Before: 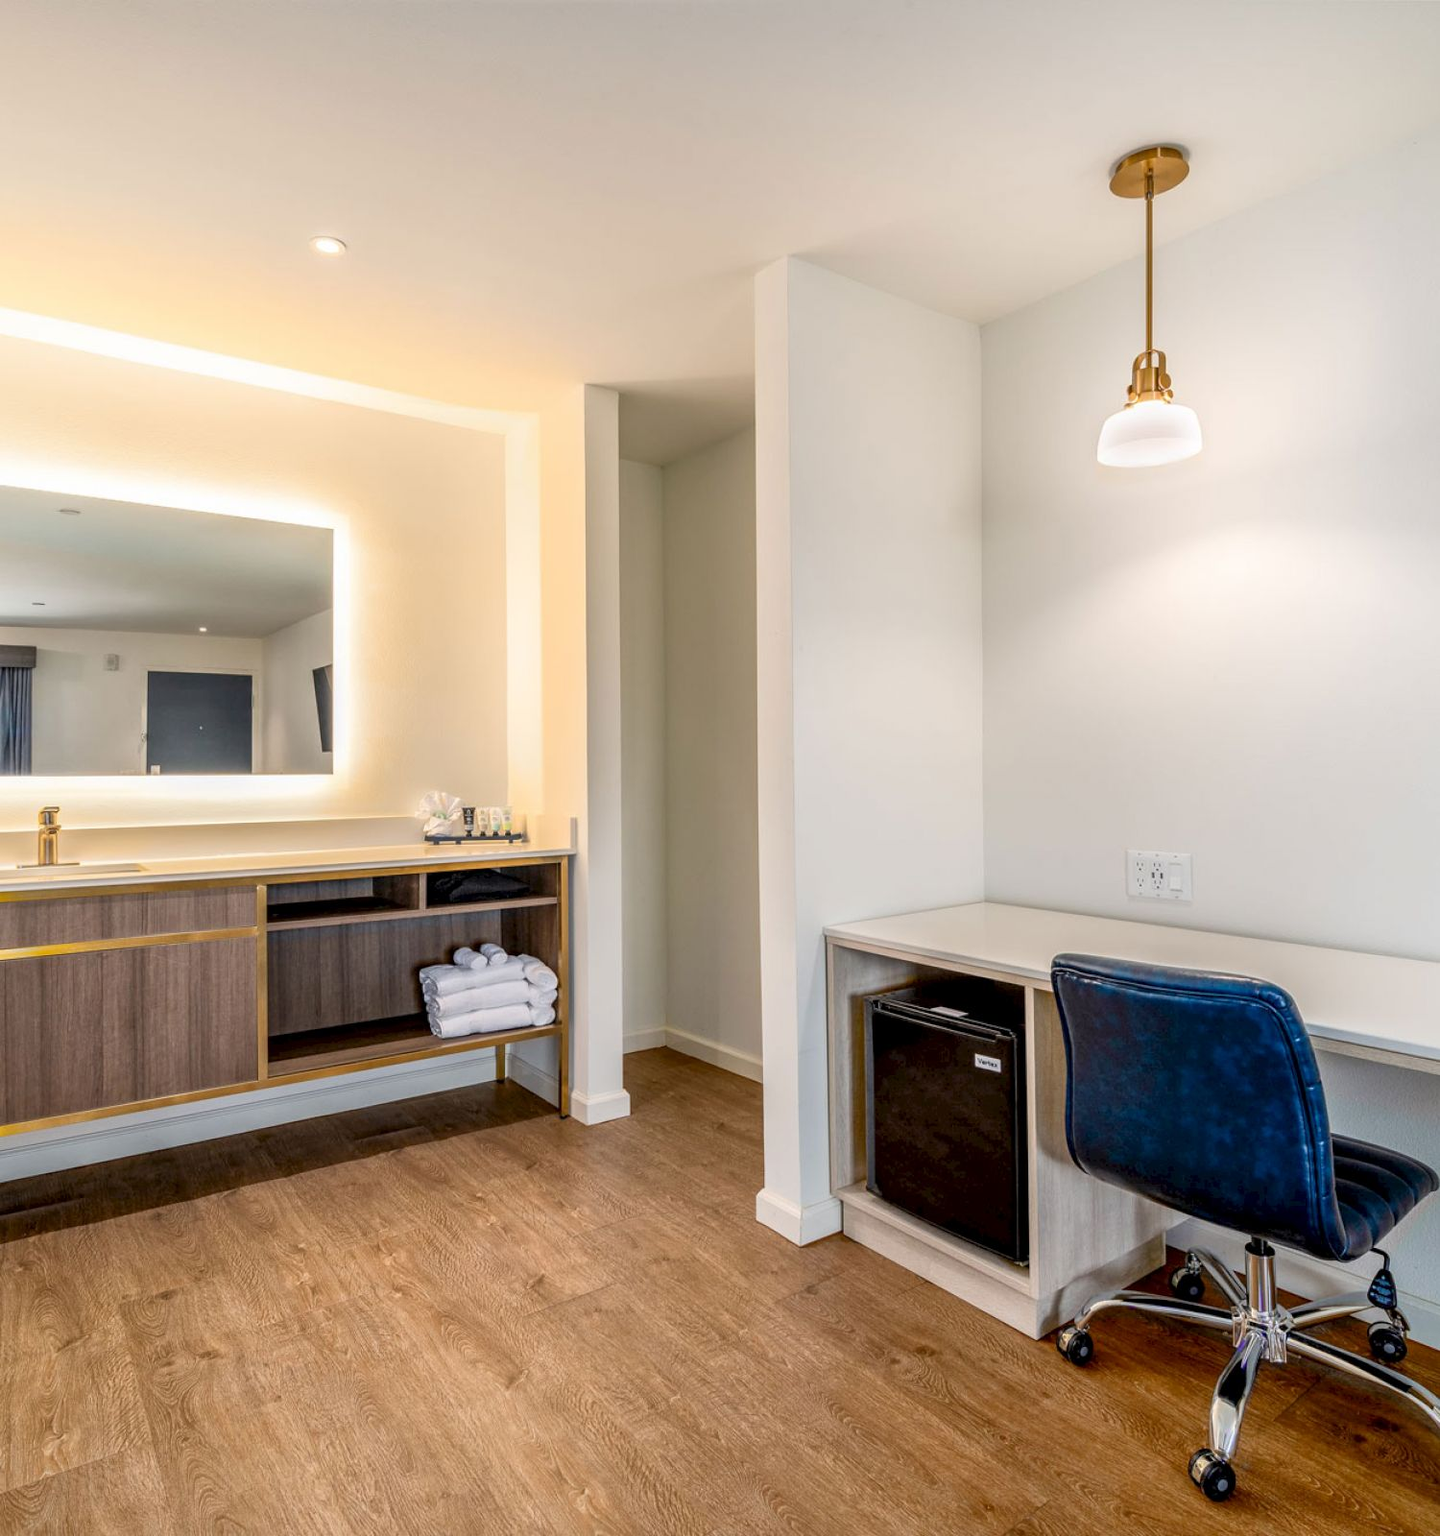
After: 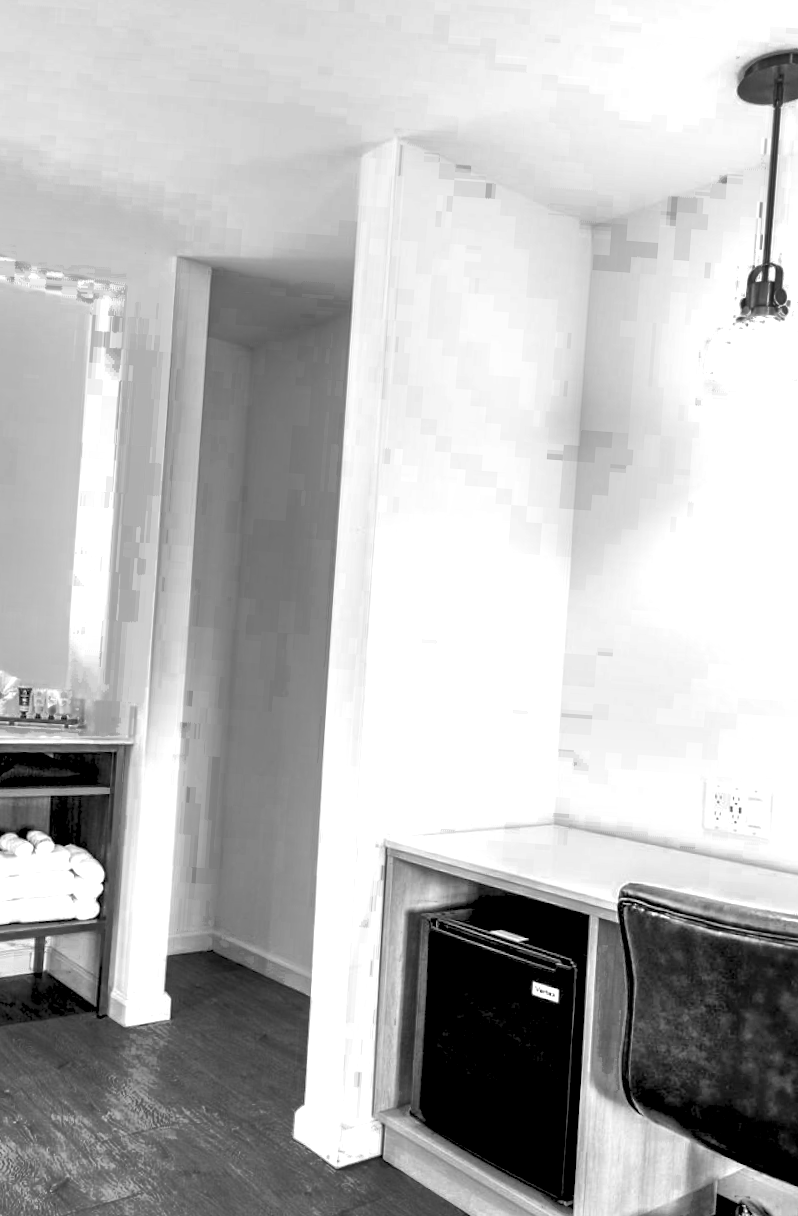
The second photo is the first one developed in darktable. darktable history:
rotate and perspective: rotation 4.1°, automatic cropping off
crop: left 32.075%, top 10.976%, right 18.355%, bottom 17.596%
color correction: highlights a* 10.44, highlights b* 30.04, shadows a* 2.73, shadows b* 17.51, saturation 1.72
color zones: curves: ch0 [(0.002, 0.589) (0.107, 0.484) (0.146, 0.249) (0.217, 0.352) (0.309, 0.525) (0.39, 0.404) (0.455, 0.169) (0.597, 0.055) (0.724, 0.212) (0.775, 0.691) (0.869, 0.571) (1, 0.587)]; ch1 [(0, 0) (0.143, 0) (0.286, 0) (0.429, 0) (0.571, 0) (0.714, 0) (0.857, 0)]
color calibration: illuminant as shot in camera, x 0.442, y 0.413, temperature 2903.13 K
color balance rgb: perceptual saturation grading › global saturation 10%, global vibrance 20%
shadows and highlights: low approximation 0.01, soften with gaussian
rgb levels: preserve colors sum RGB, levels [[0.038, 0.433, 0.934], [0, 0.5, 1], [0, 0.5, 1]]
